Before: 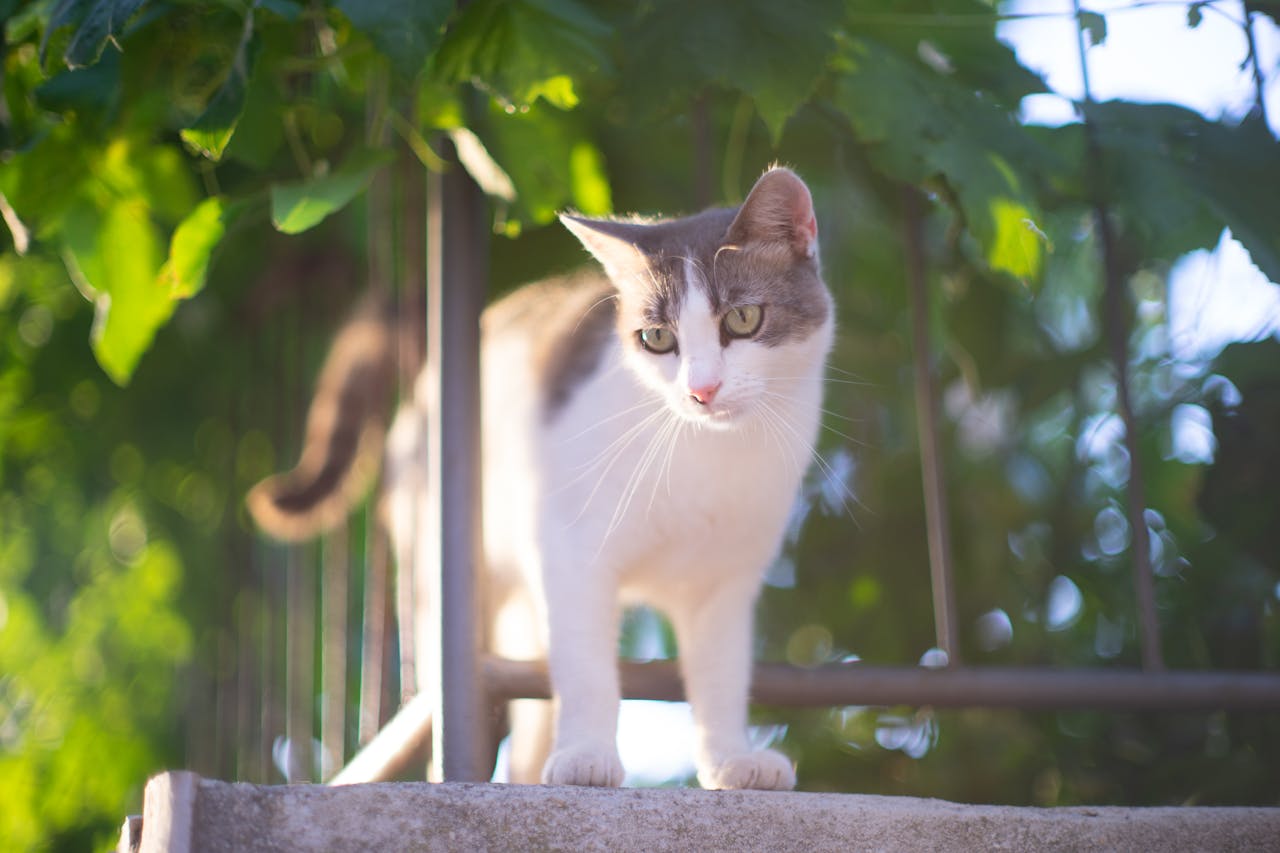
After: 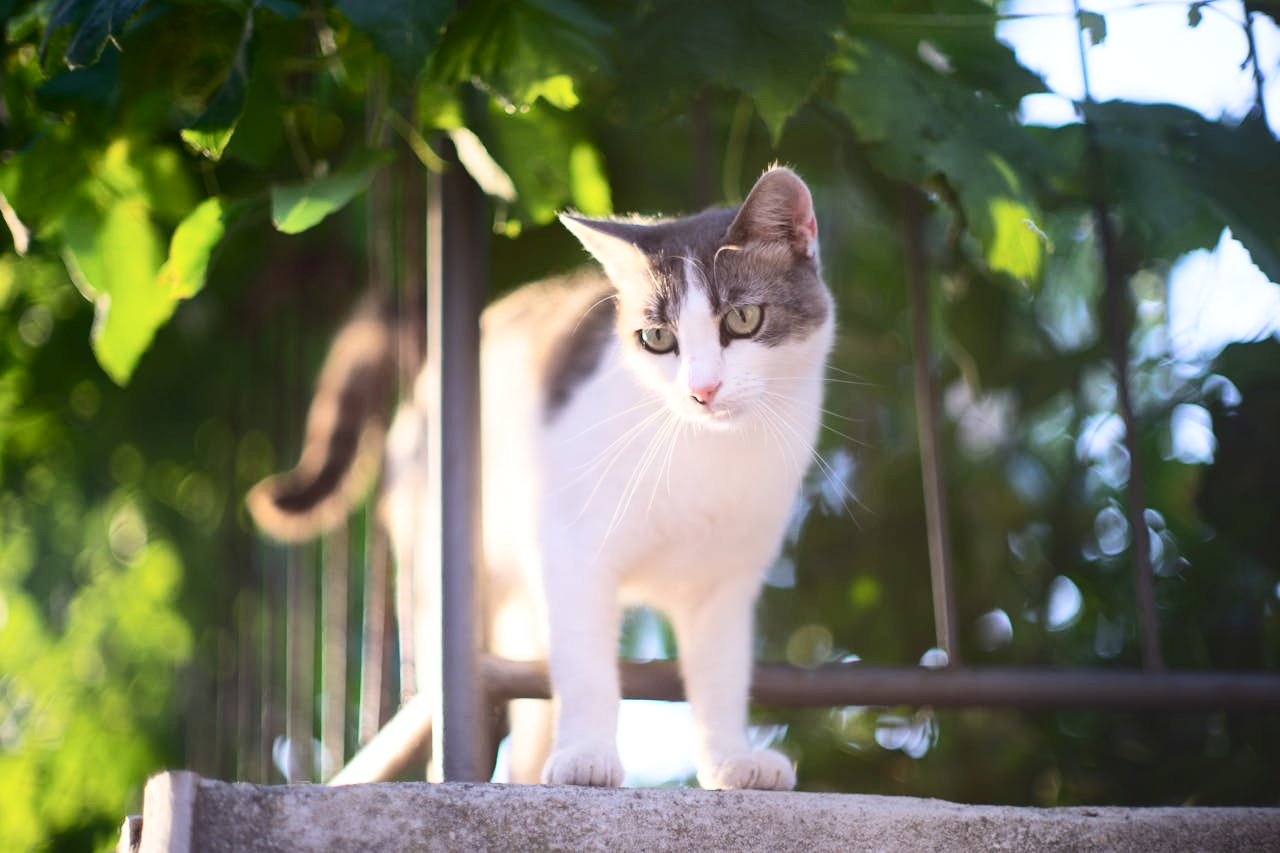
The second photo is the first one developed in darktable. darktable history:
contrast brightness saturation: contrast 0.28
tone equalizer: -8 EV -1.84 EV, -7 EV -1.16 EV, -6 EV -1.62 EV, smoothing diameter 25%, edges refinement/feathering 10, preserve details guided filter
